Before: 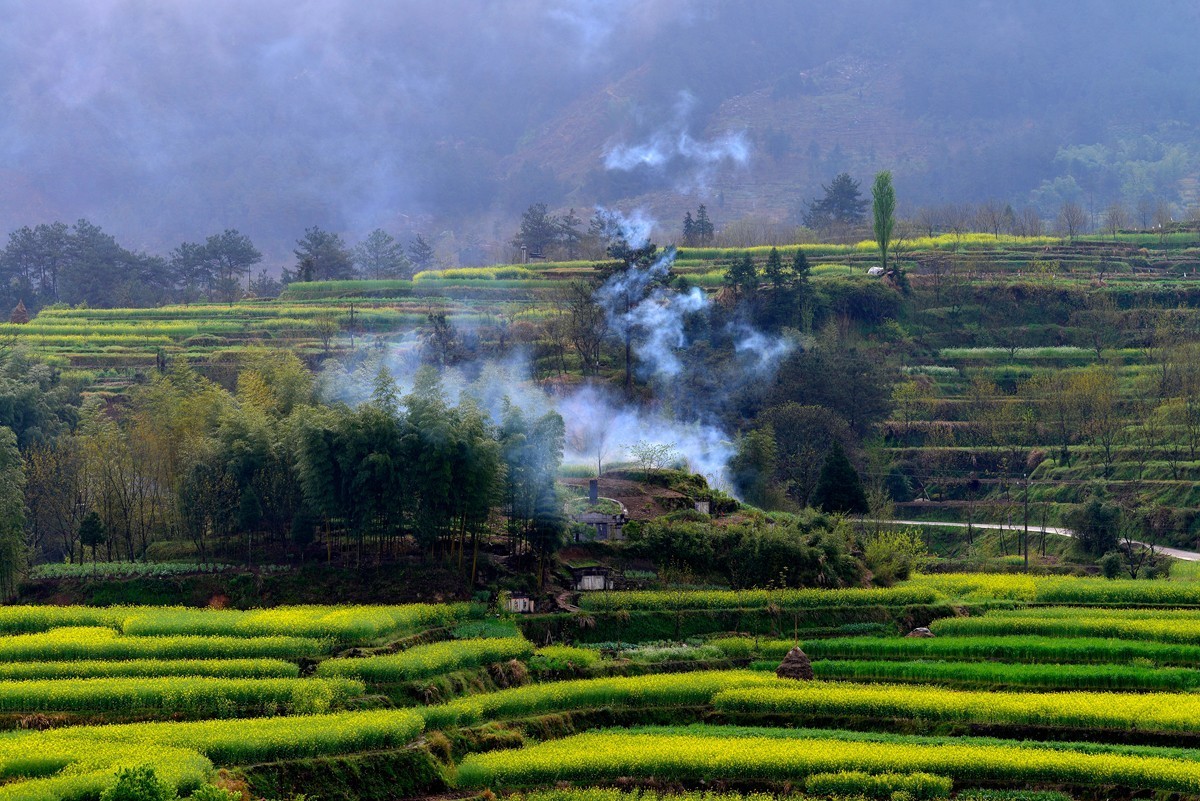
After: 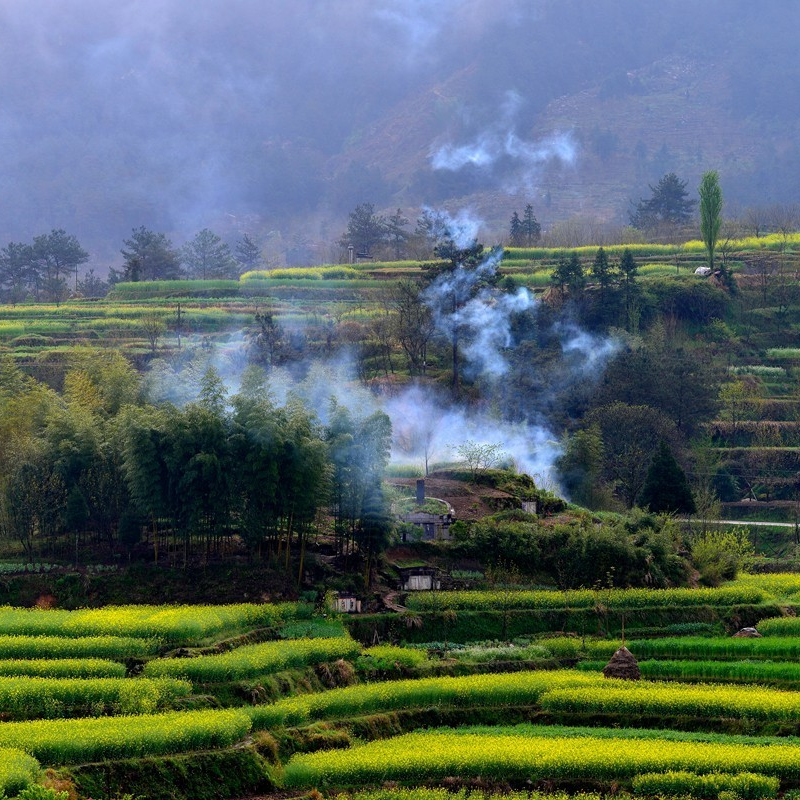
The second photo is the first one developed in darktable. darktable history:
crop and rotate: left 14.467%, right 18.784%
color correction: highlights a* -0.276, highlights b* -0.105
